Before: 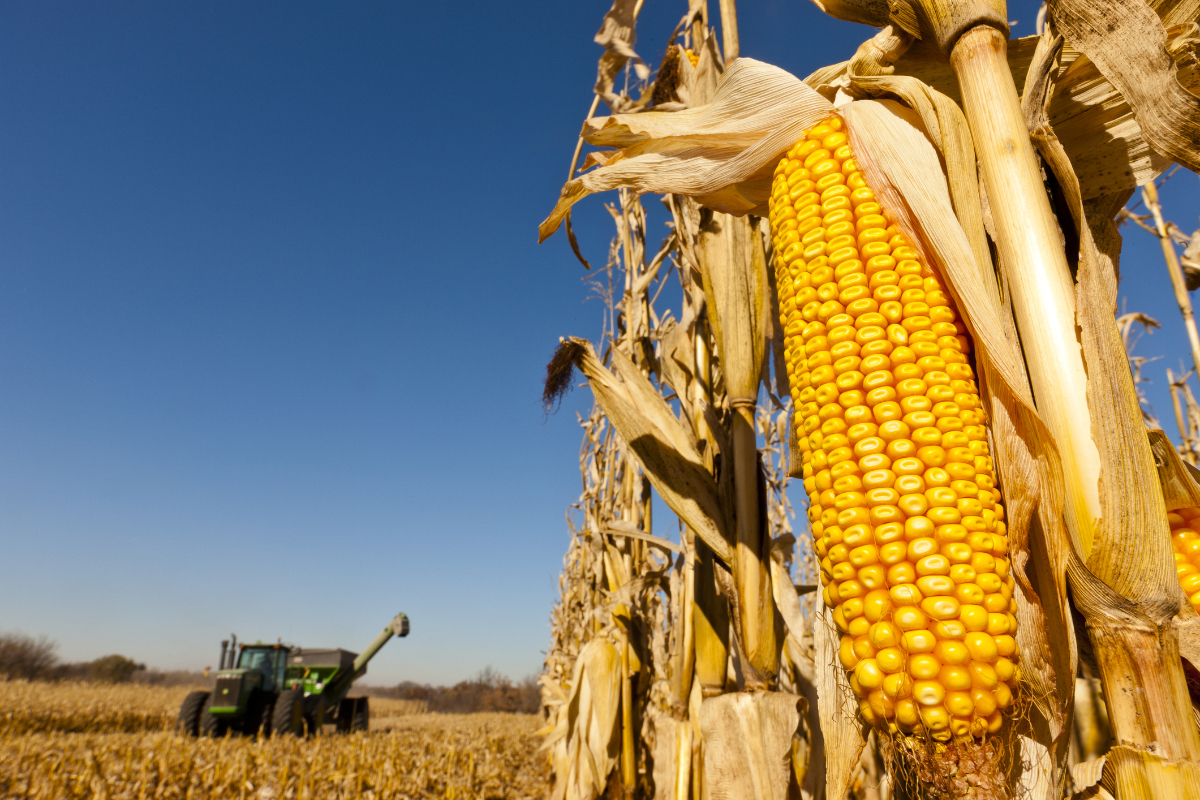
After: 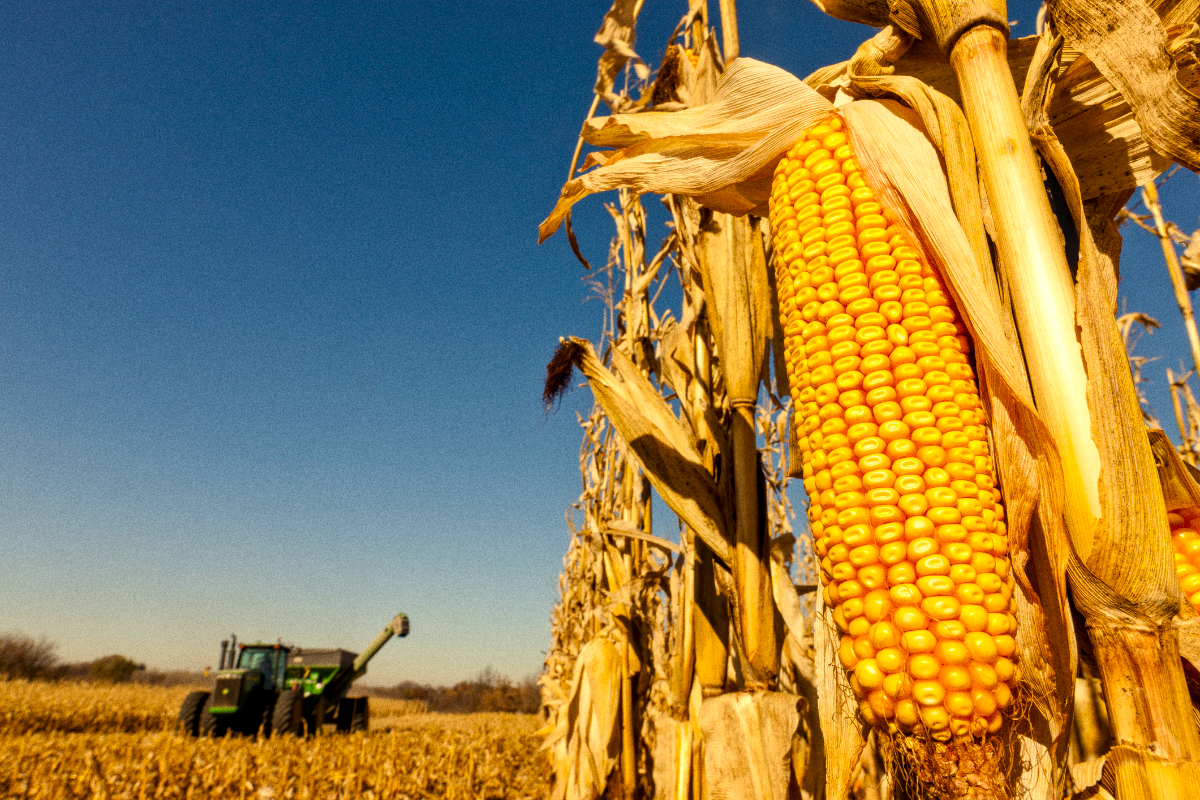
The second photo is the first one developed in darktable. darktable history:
grain: coarseness 22.88 ISO
color correction: highlights a* 2.72, highlights b* 22.8
local contrast: detail 130%
